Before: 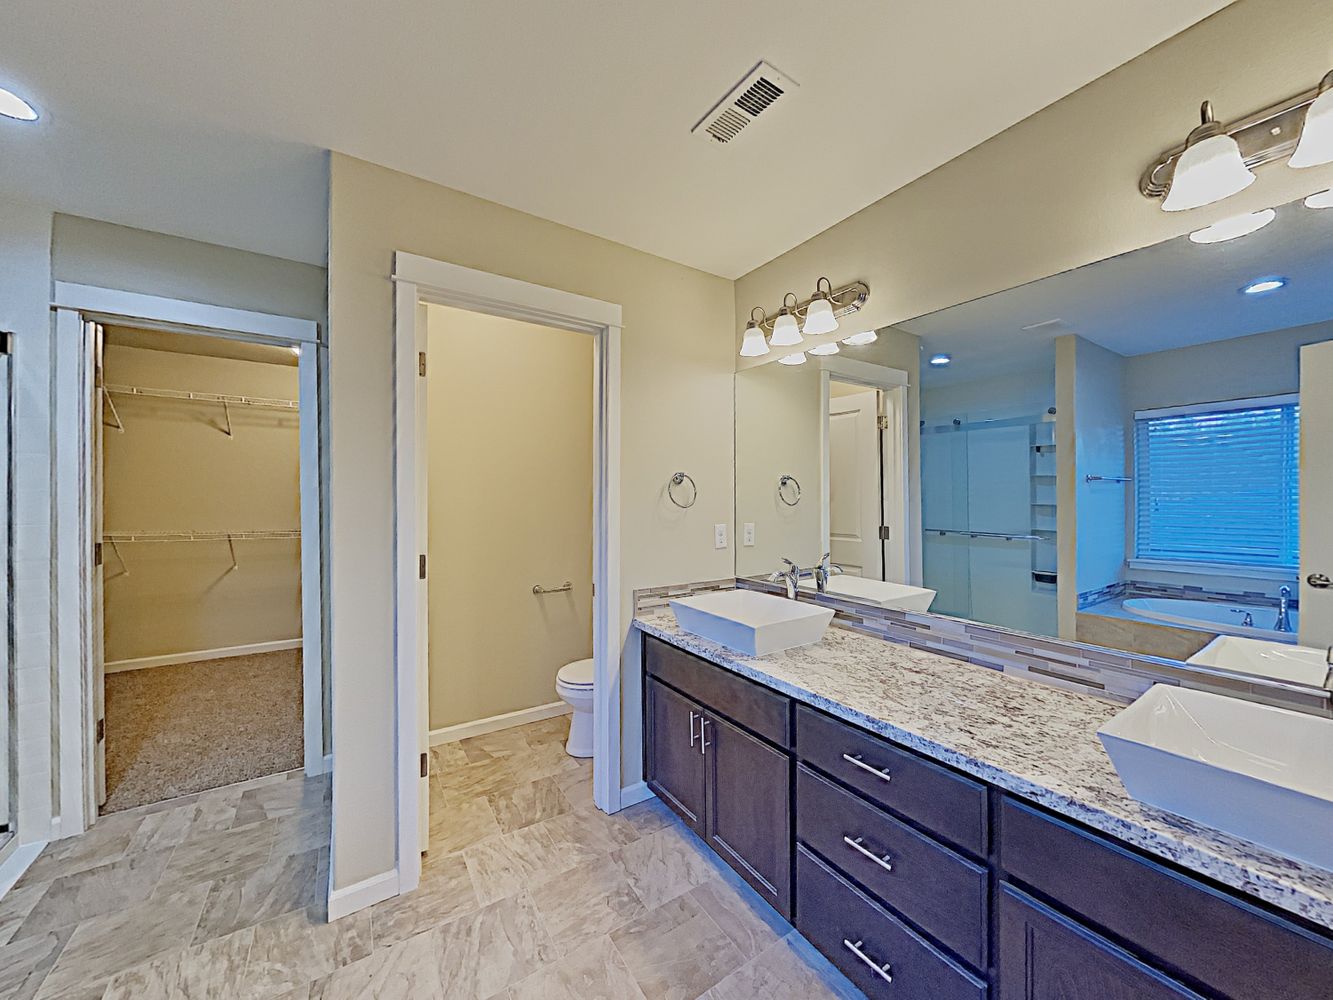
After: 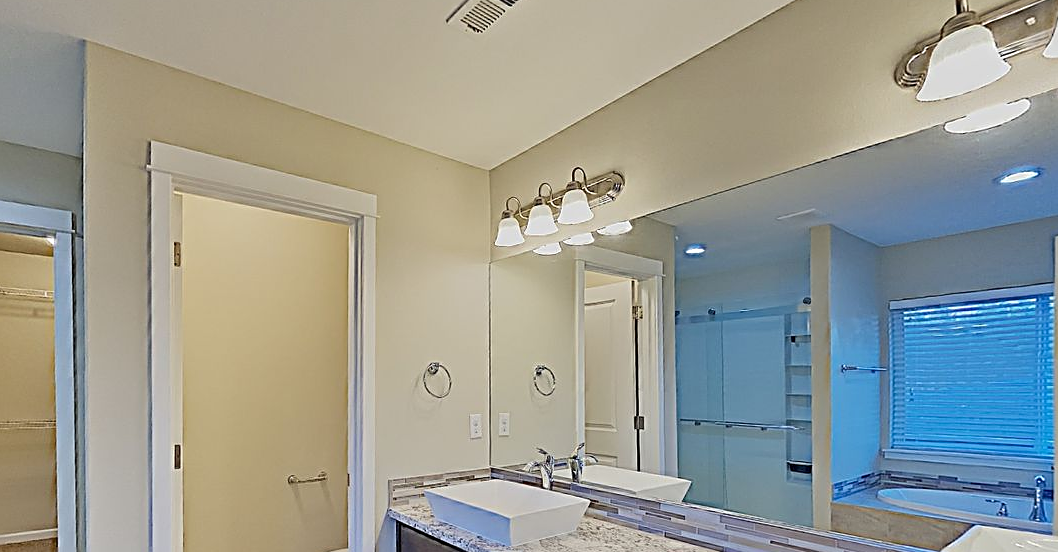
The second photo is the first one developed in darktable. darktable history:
exposure: compensate highlight preservation false
sharpen: amount 0.494
crop: left 18.404%, top 11.087%, right 2.223%, bottom 33.635%
